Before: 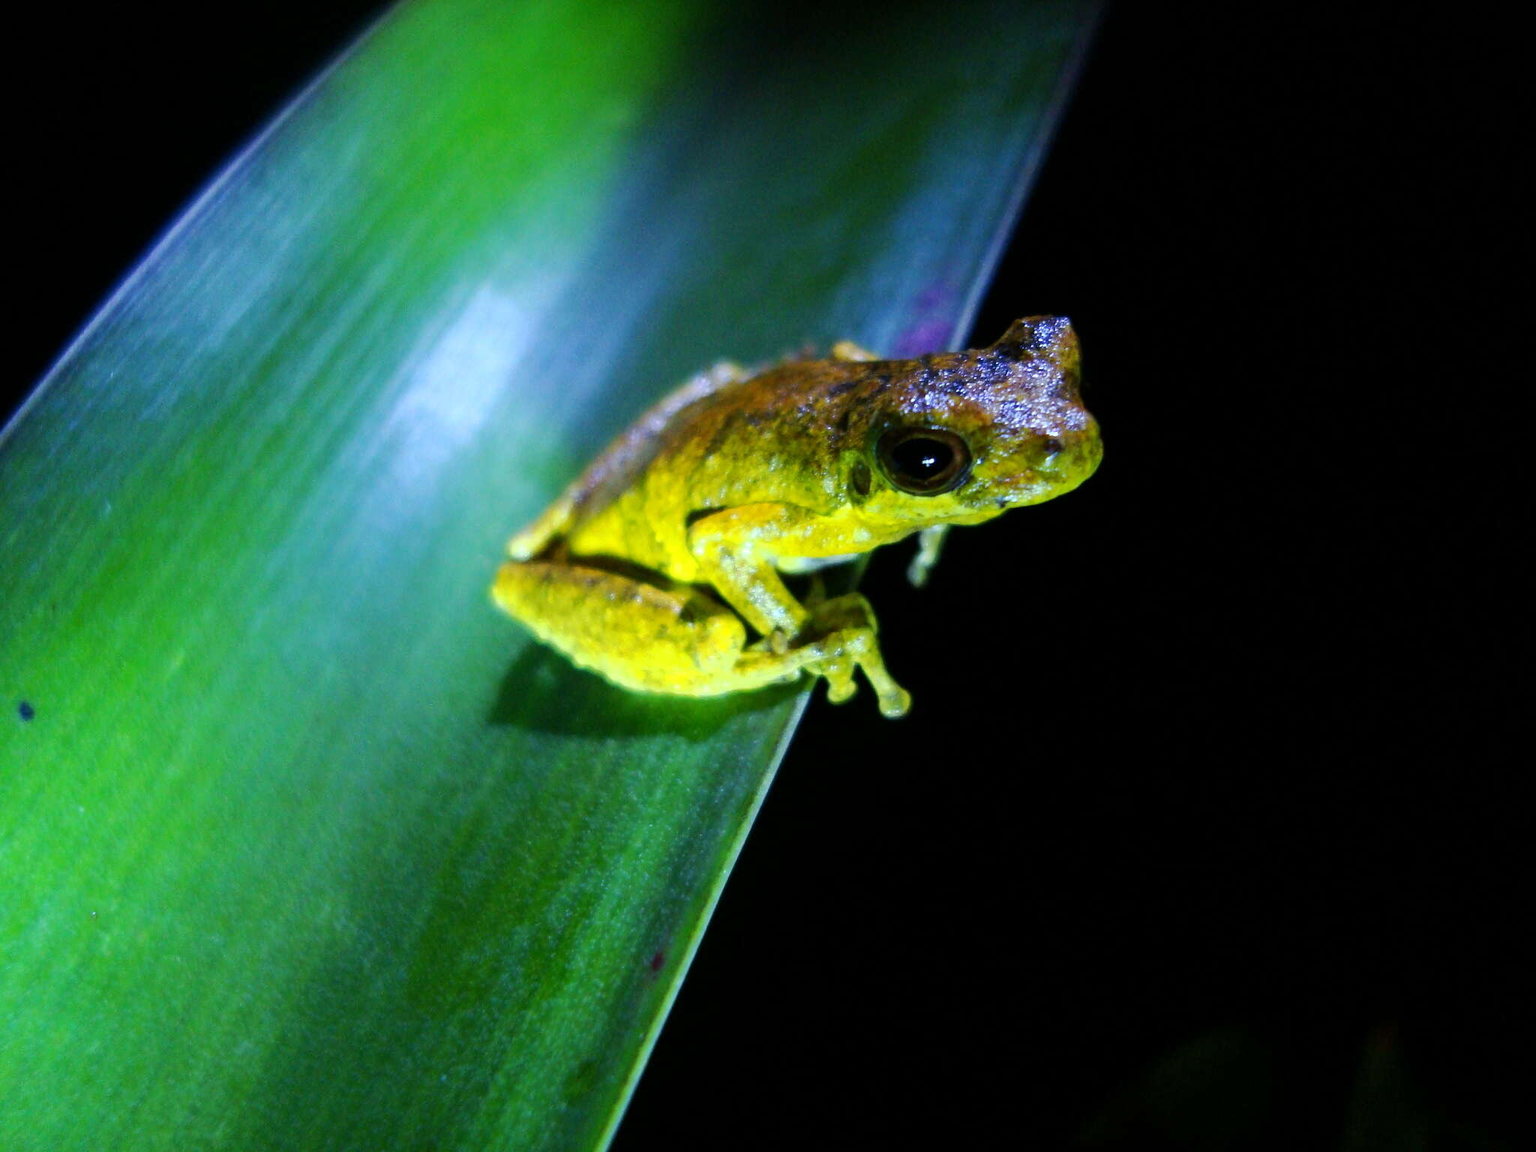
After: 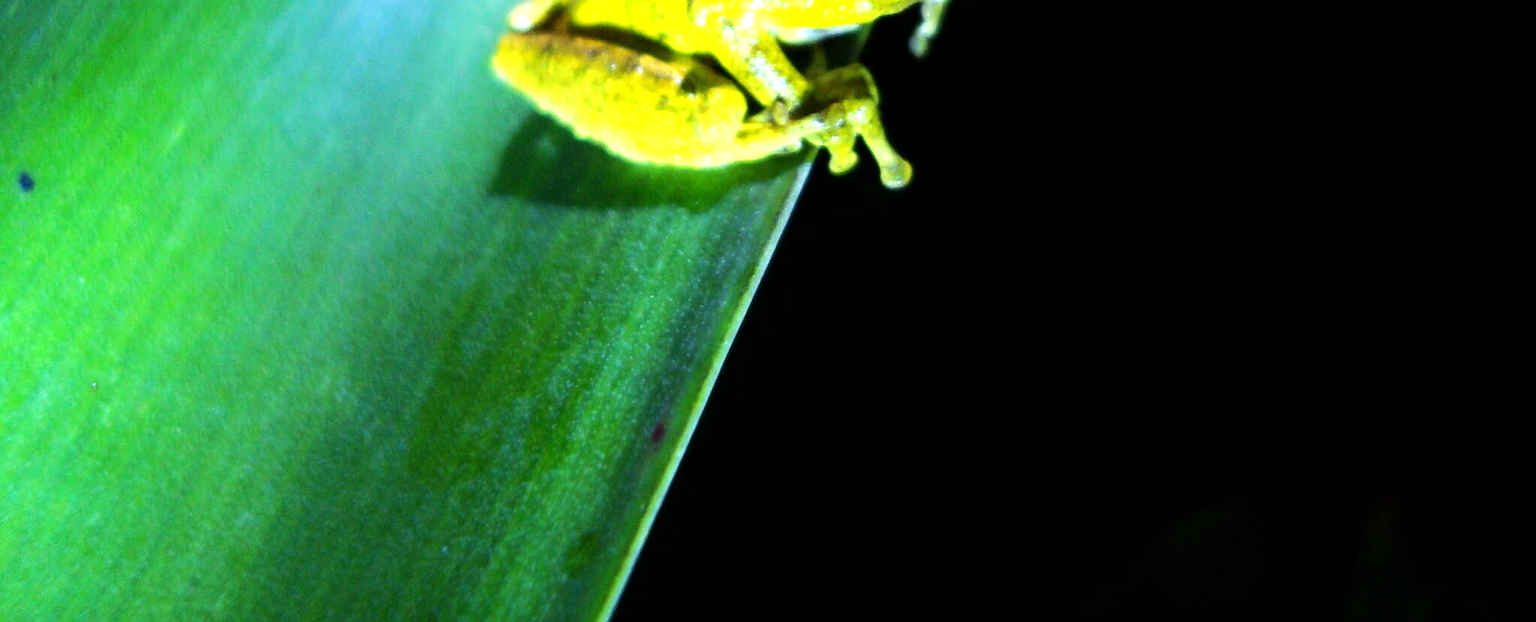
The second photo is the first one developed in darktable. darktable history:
tone equalizer: -8 EV -0.743 EV, -7 EV -0.728 EV, -6 EV -0.598 EV, -5 EV -0.388 EV, -3 EV 0.371 EV, -2 EV 0.6 EV, -1 EV 0.674 EV, +0 EV 0.754 EV, smoothing diameter 24.99%, edges refinement/feathering 14.38, preserve details guided filter
crop and rotate: top 46.019%, right 0.103%
